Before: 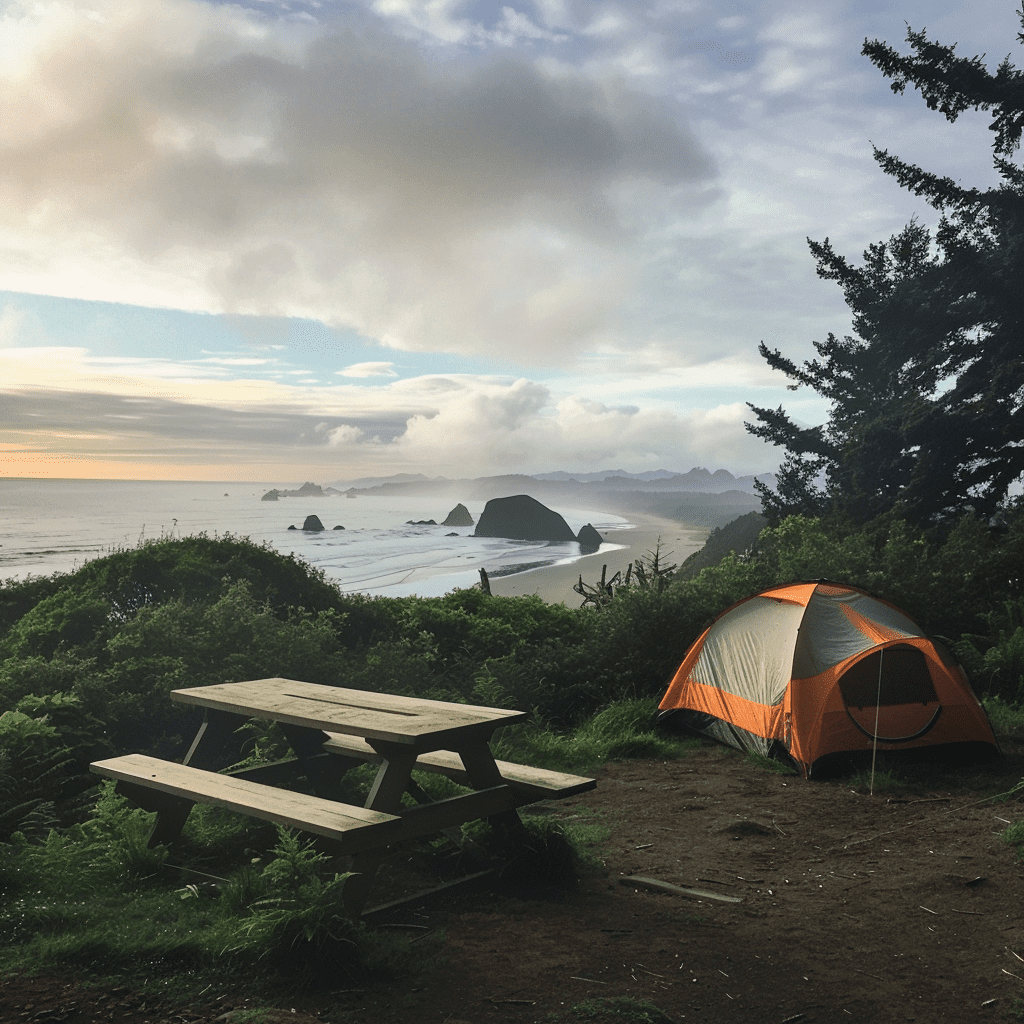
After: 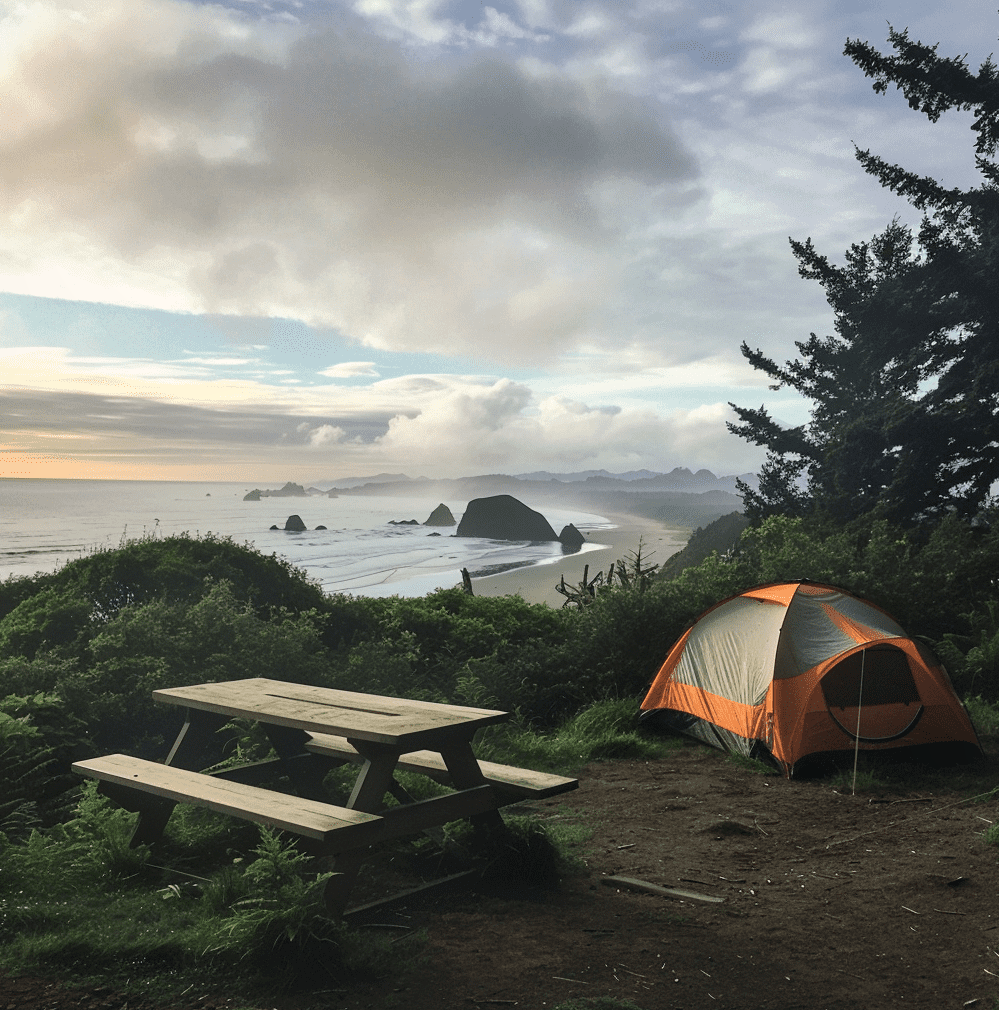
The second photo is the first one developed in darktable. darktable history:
crop and rotate: left 1.774%, right 0.633%, bottom 1.28%
local contrast: mode bilateral grid, contrast 20, coarseness 50, detail 120%, midtone range 0.2
